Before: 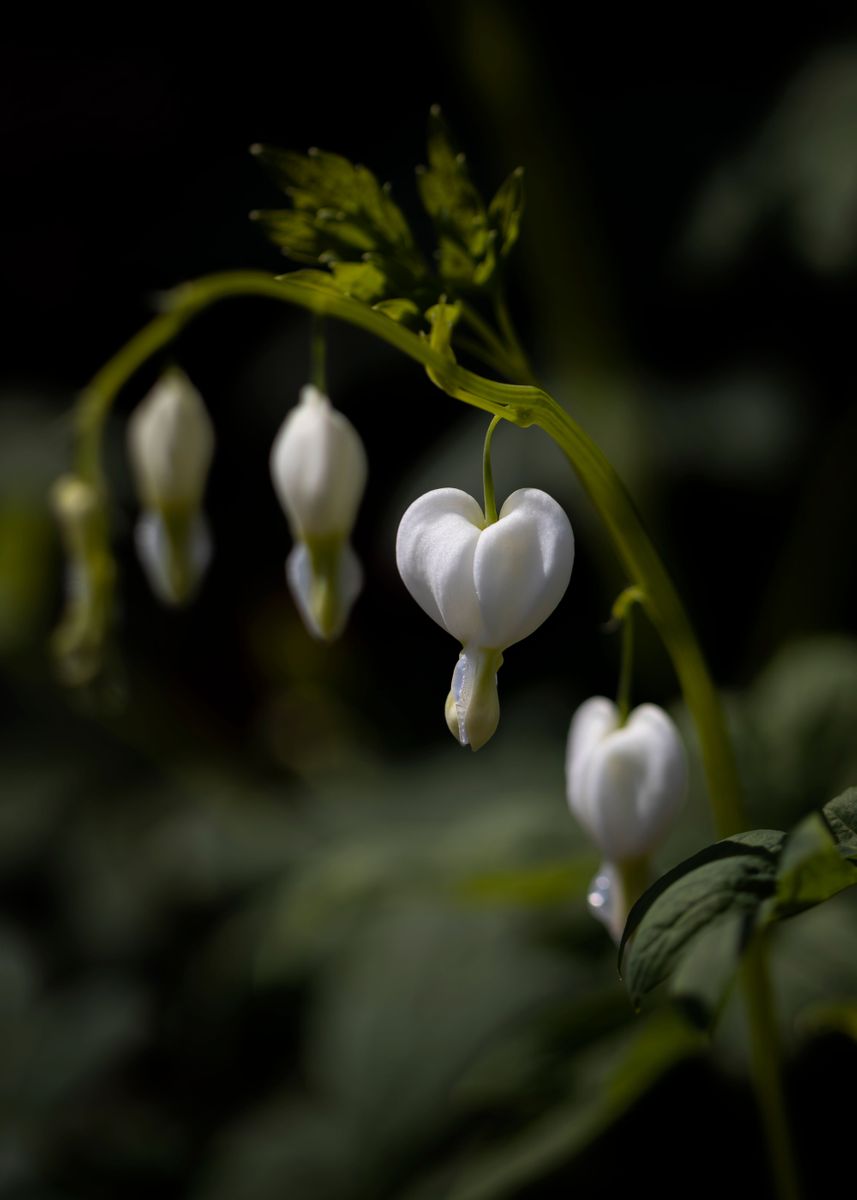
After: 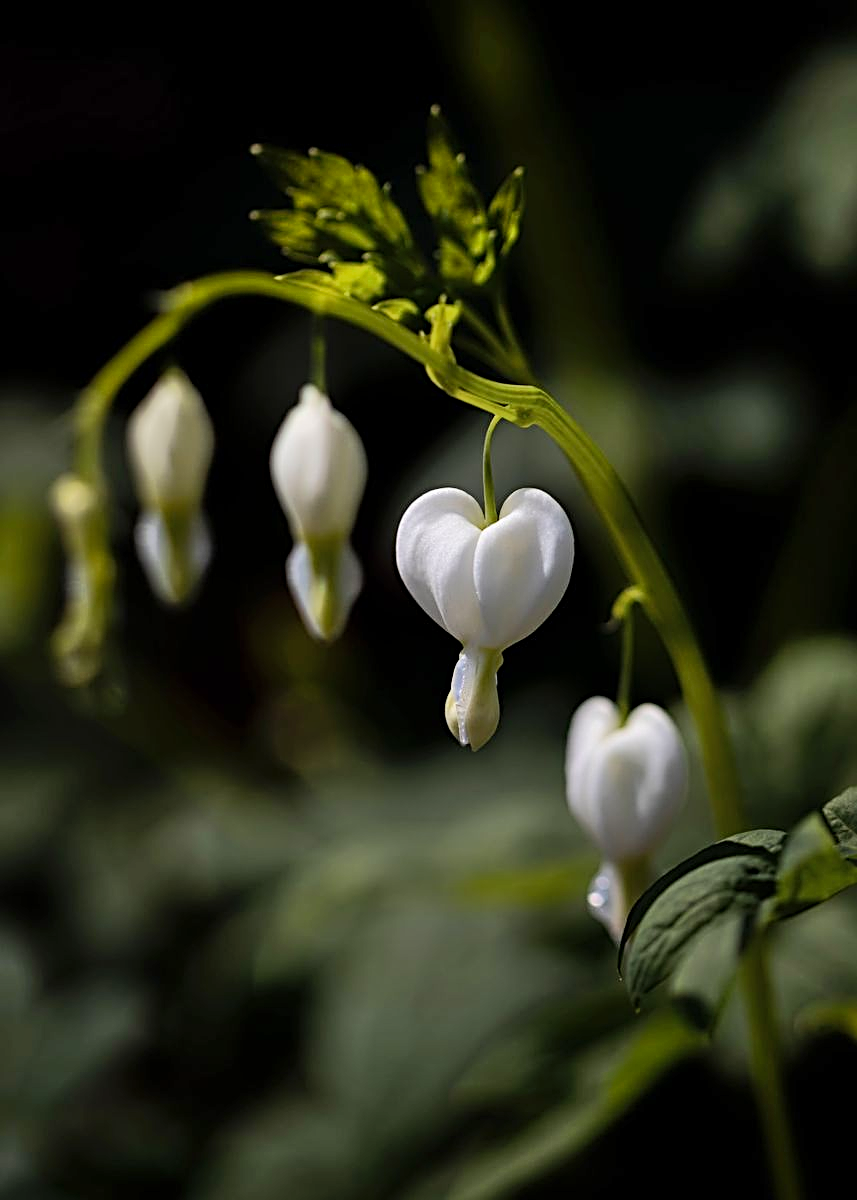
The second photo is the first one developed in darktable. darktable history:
sharpen: radius 2.817, amount 0.715
shadows and highlights: highlights color adjustment 0%, soften with gaussian
